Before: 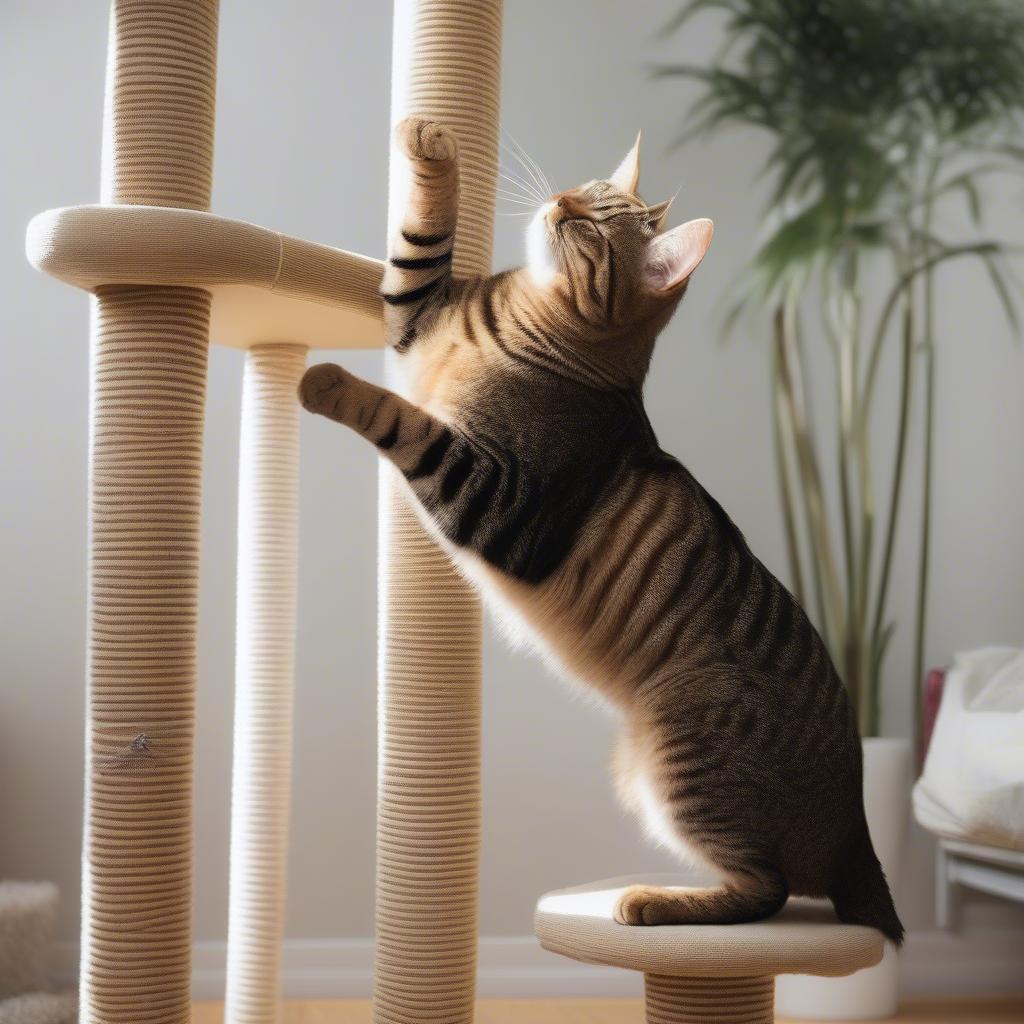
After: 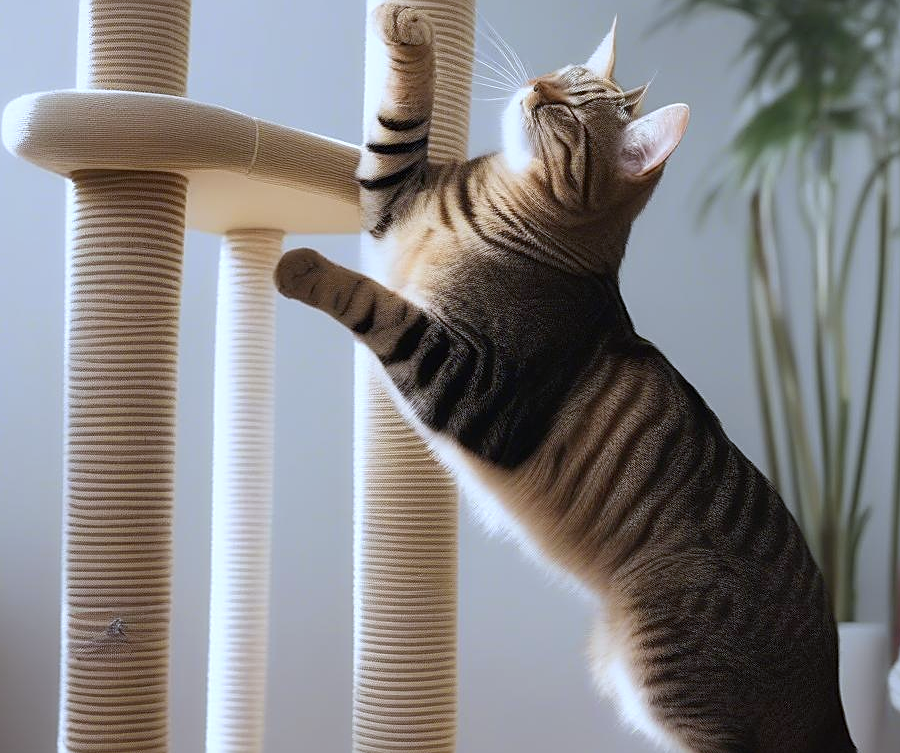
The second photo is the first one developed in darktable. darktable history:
crop and rotate: left 2.425%, top 11.305%, right 9.6%, bottom 15.08%
sharpen: on, module defaults
white balance: red 0.926, green 1.003, blue 1.133
